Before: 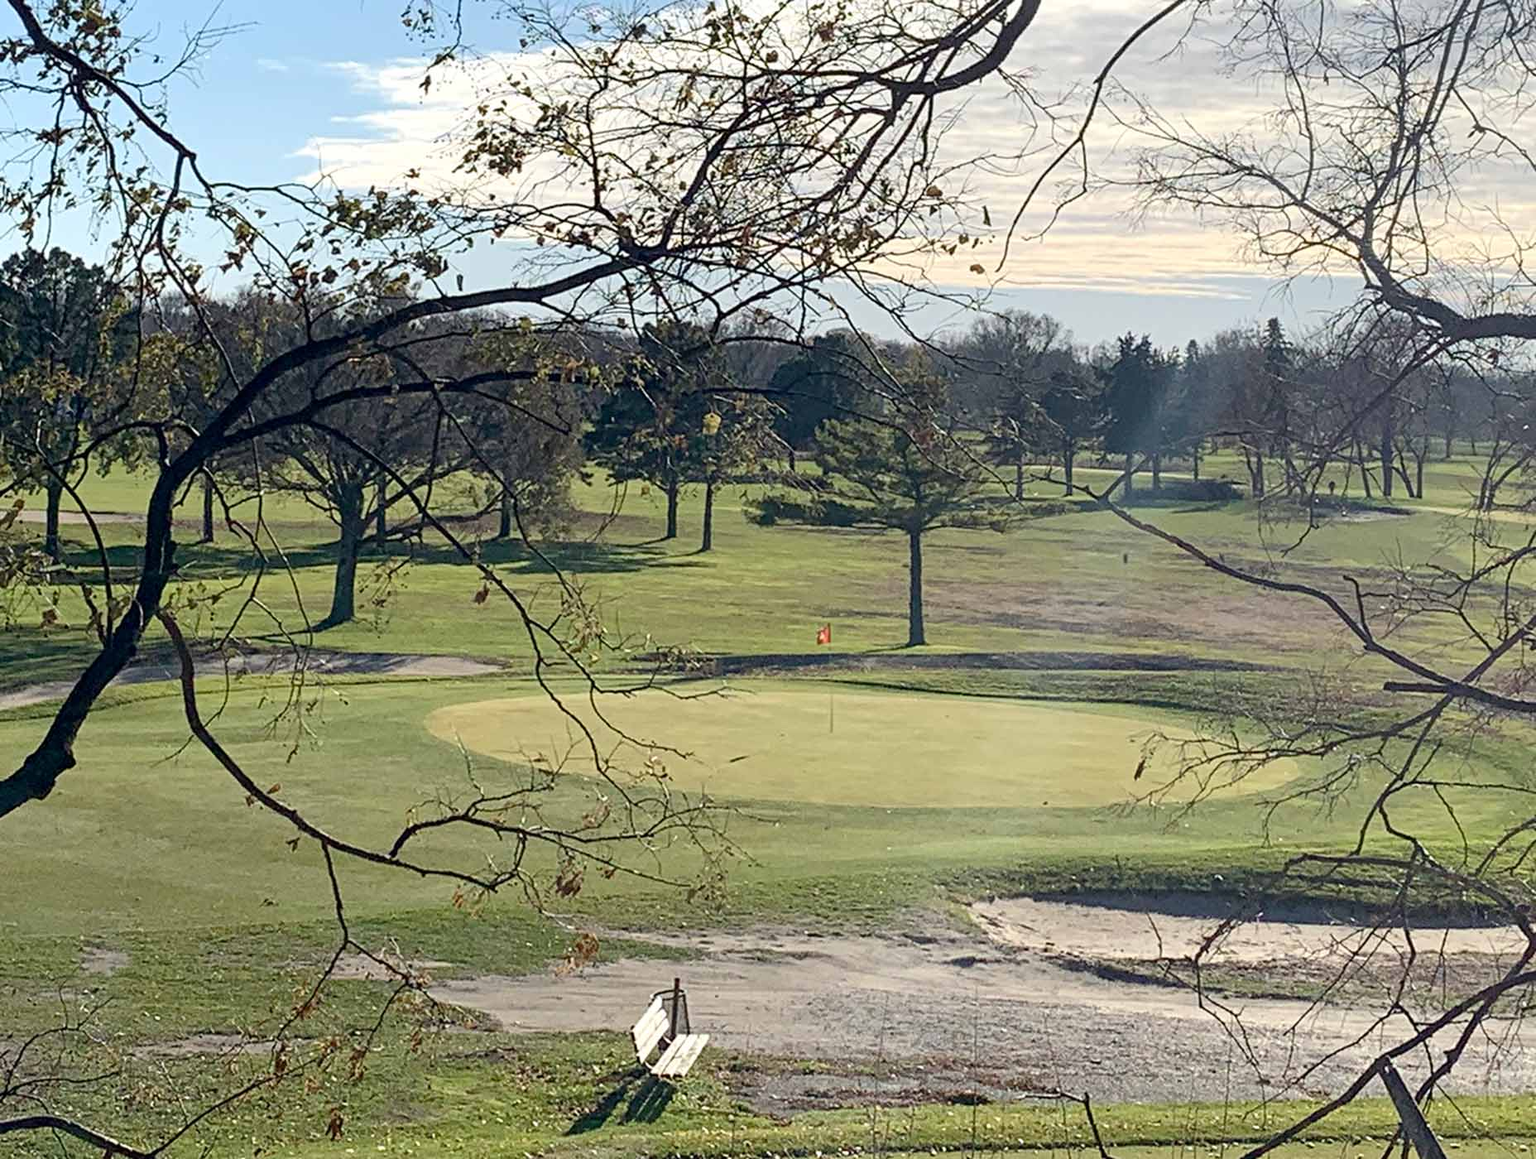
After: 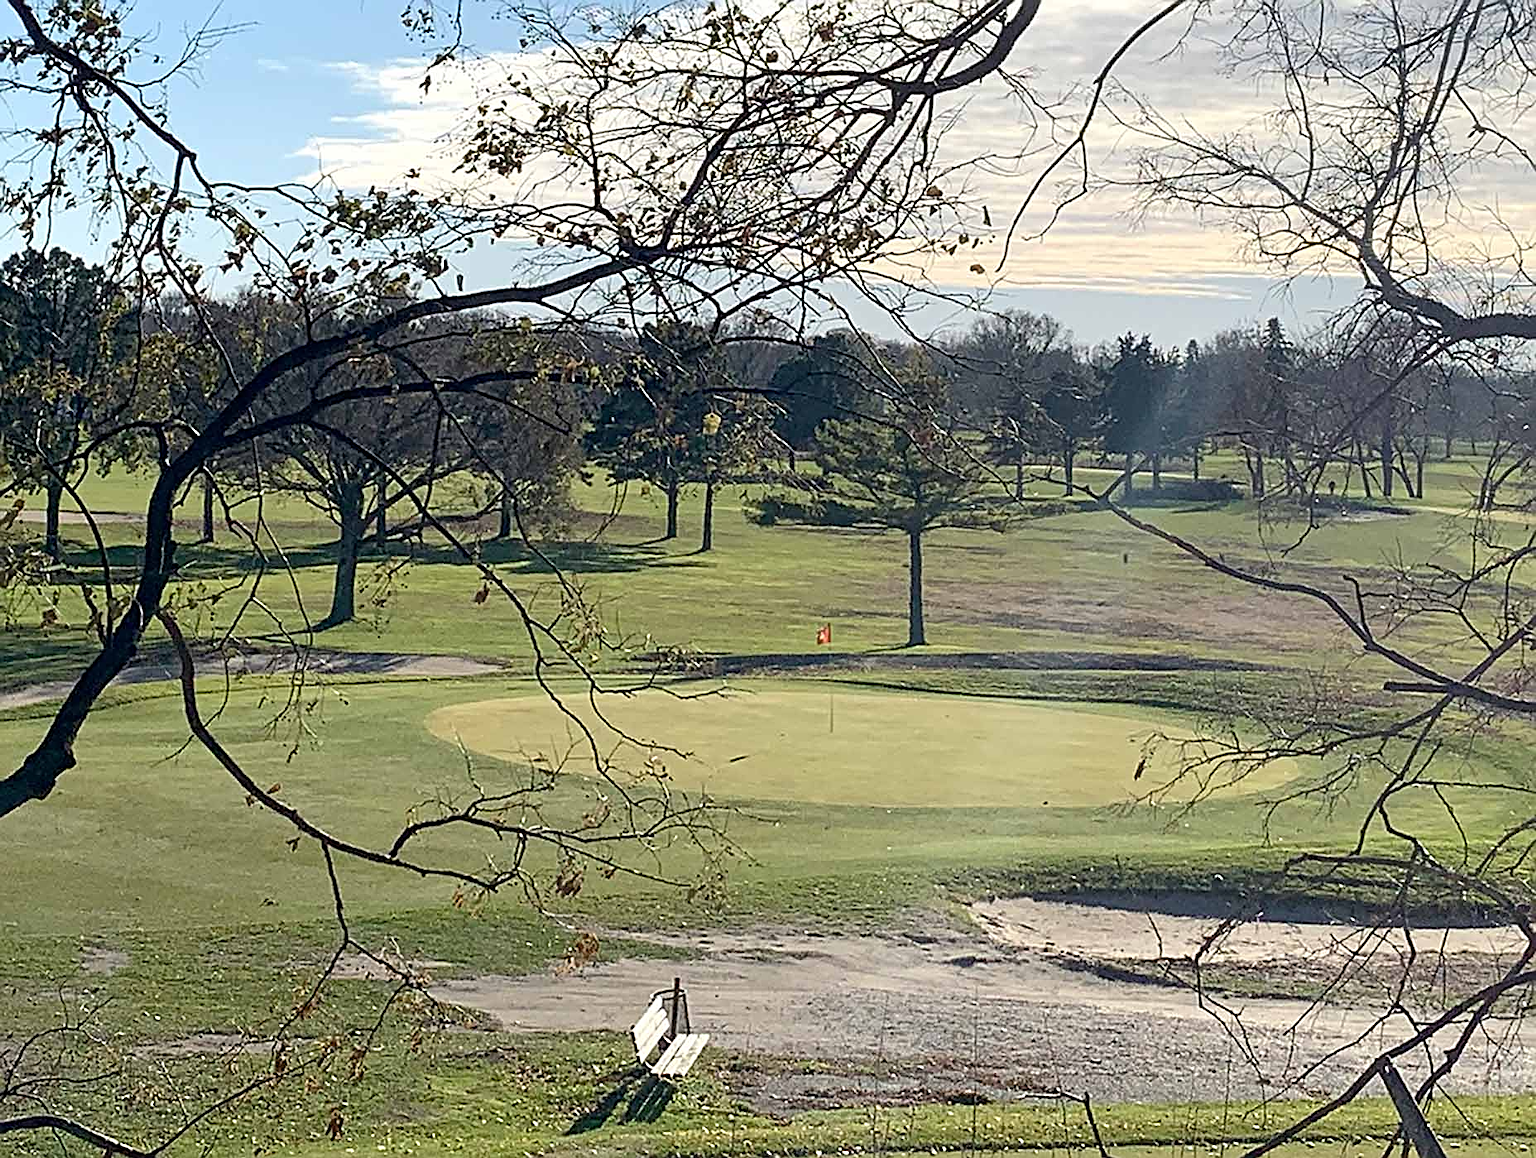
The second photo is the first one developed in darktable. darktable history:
sharpen: amount 0.735
